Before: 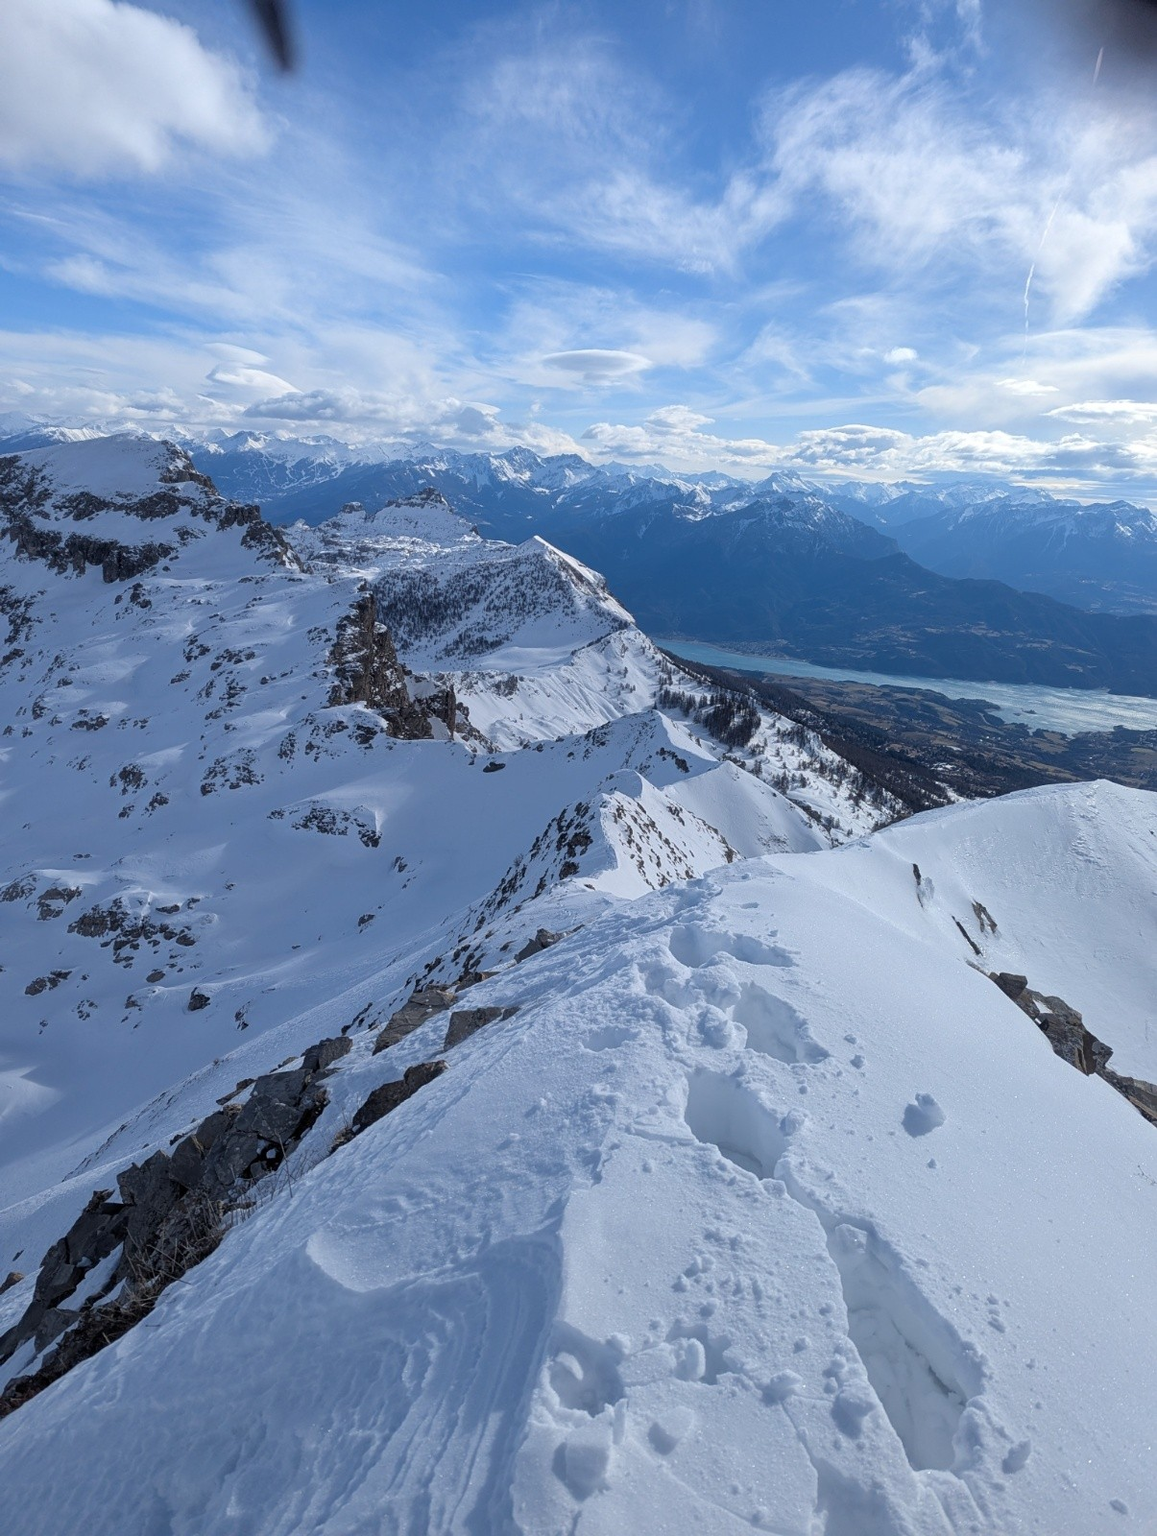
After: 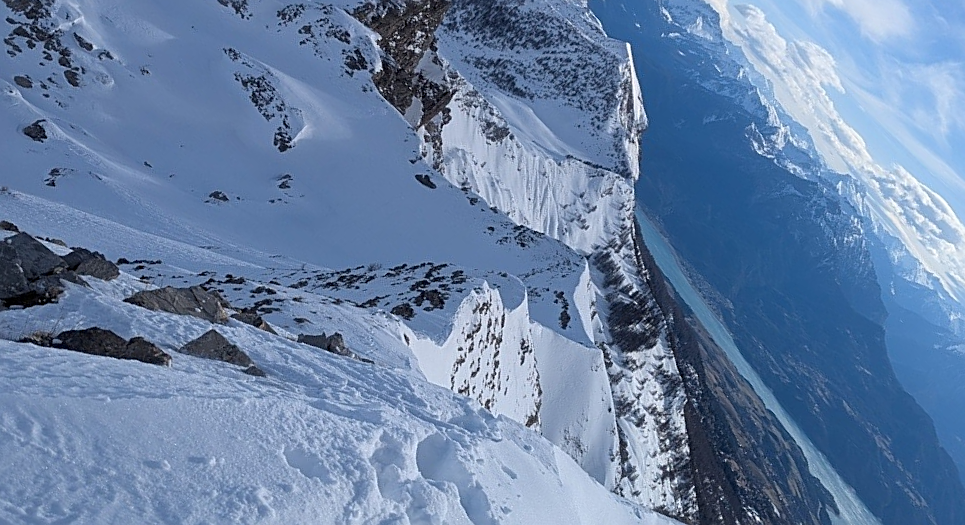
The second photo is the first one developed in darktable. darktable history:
crop and rotate: angle -45.6°, top 16.656%, right 0.863%, bottom 11.734%
sharpen: on, module defaults
